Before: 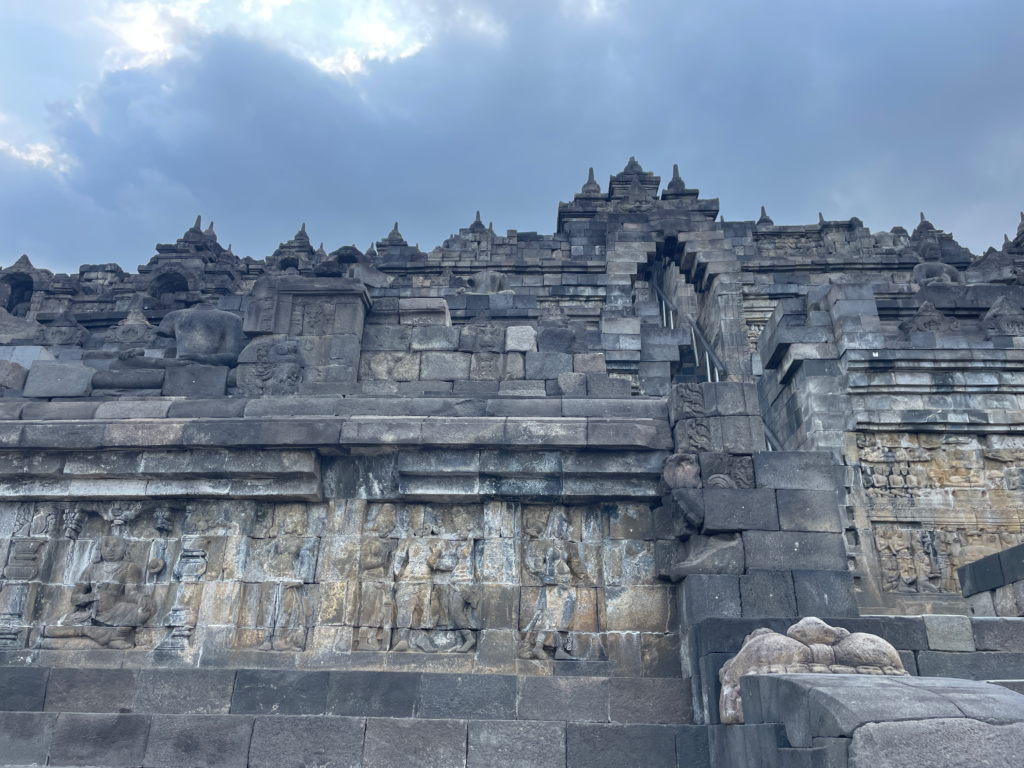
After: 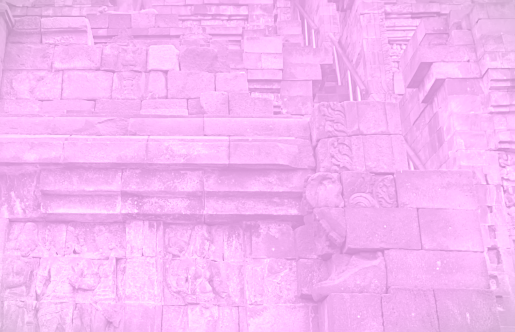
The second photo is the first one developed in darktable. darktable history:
color correction: saturation 0.98
vignetting: fall-off start 100%, brightness -0.282, width/height ratio 1.31
exposure: exposure 0.2 EV, compensate highlight preservation false
crop: left 35.03%, top 36.625%, right 14.663%, bottom 20.057%
white balance: red 0.925, blue 1.046
contrast brightness saturation: contrast 0.05
sharpen: on, module defaults
colorize: hue 331.2°, saturation 75%, source mix 30.28%, lightness 70.52%, version 1
